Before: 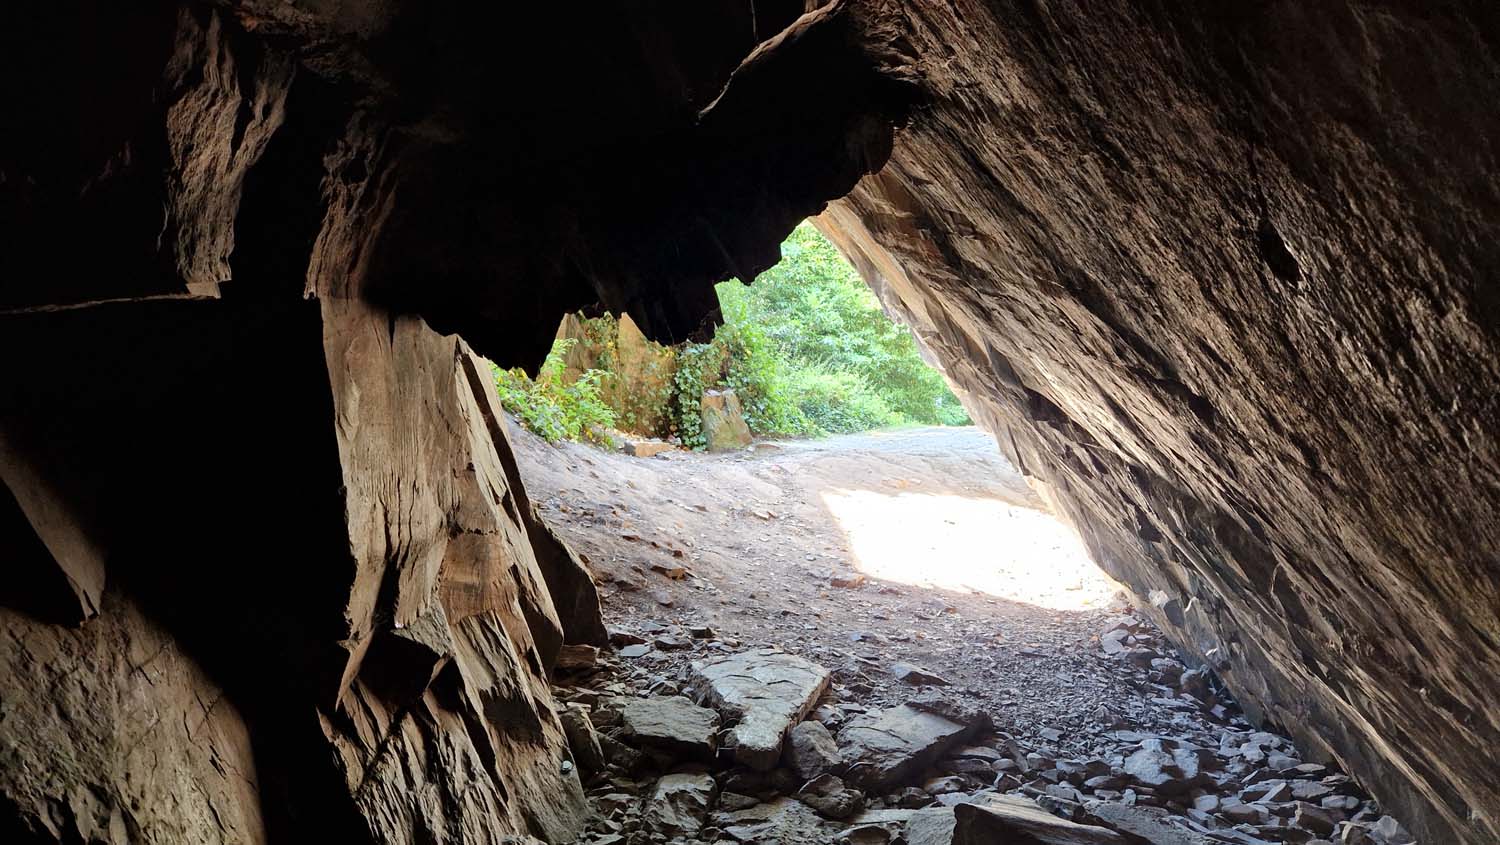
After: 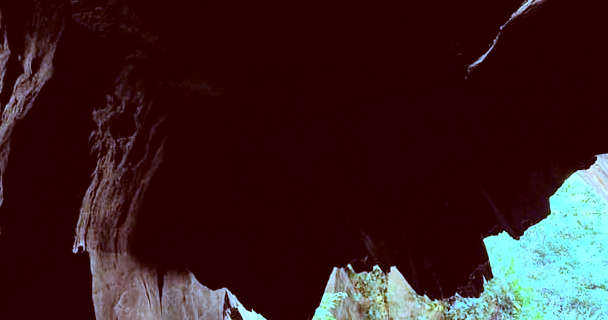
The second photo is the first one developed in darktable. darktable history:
crop: left 15.452%, top 5.459%, right 43.956%, bottom 56.62%
color correction: highlights a* -7.23, highlights b* -0.161, shadows a* 20.08, shadows b* 11.73
tone equalizer: -8 EV -0.75 EV, -7 EV -0.7 EV, -6 EV -0.6 EV, -5 EV -0.4 EV, -3 EV 0.4 EV, -2 EV 0.6 EV, -1 EV 0.7 EV, +0 EV 0.75 EV, edges refinement/feathering 500, mask exposure compensation -1.57 EV, preserve details no
white balance: red 0.766, blue 1.537
contrast brightness saturation: brightness 0.15
